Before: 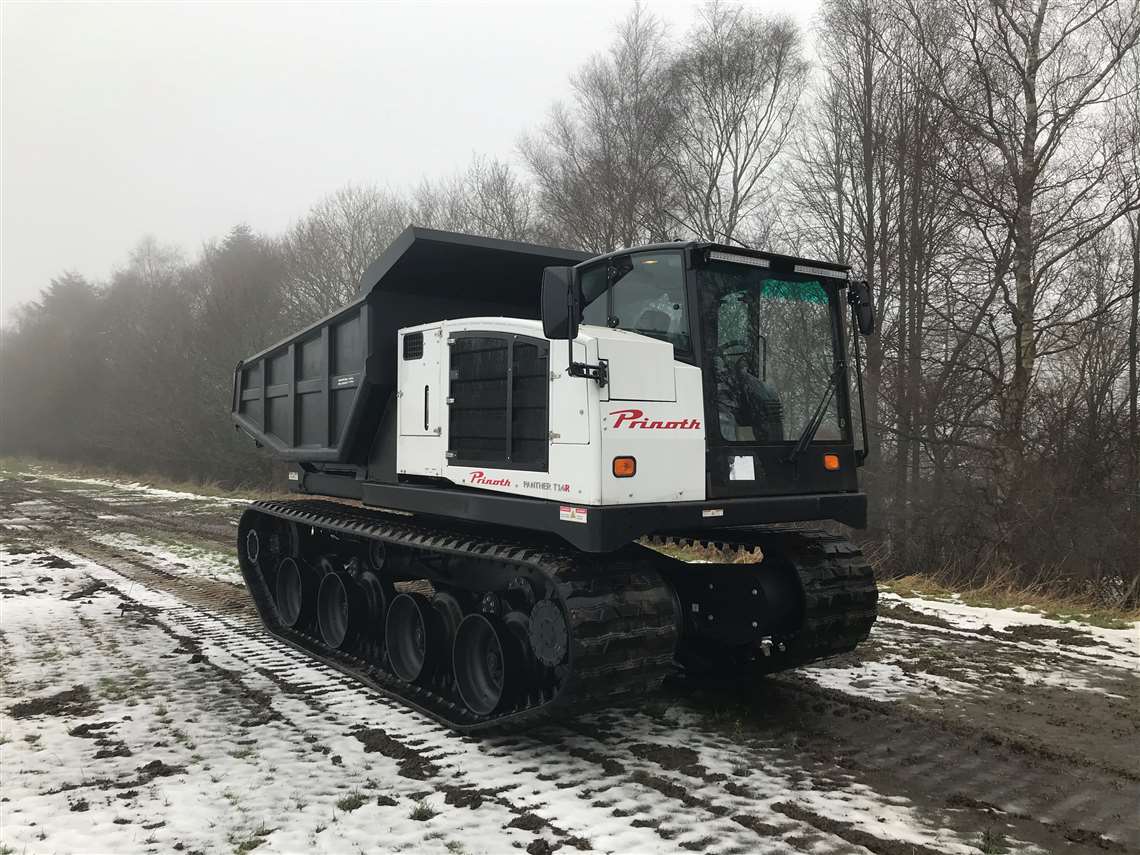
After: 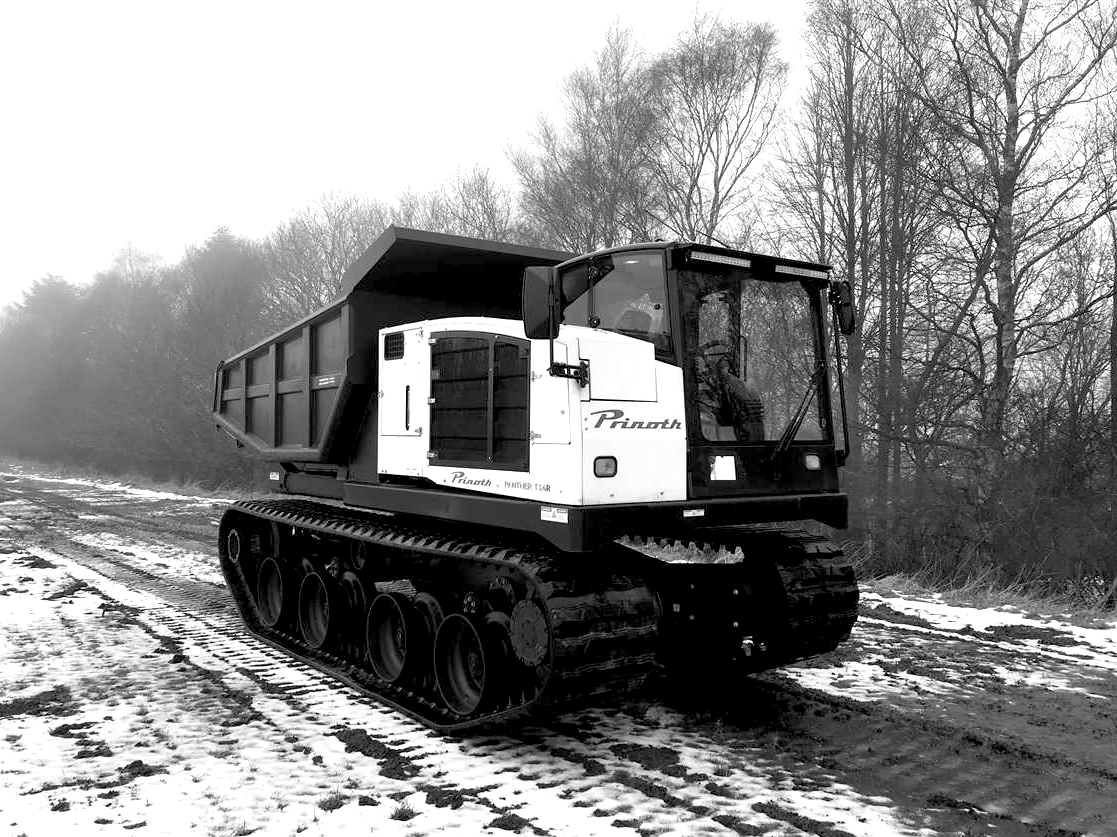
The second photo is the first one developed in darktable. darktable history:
crop: left 1.743%, right 0.268%, bottom 2.011%
exposure: black level correction 0.012, exposure 0.7 EV, compensate exposure bias true, compensate highlight preservation false
white balance: emerald 1
monochrome: a 2.21, b -1.33, size 2.2
